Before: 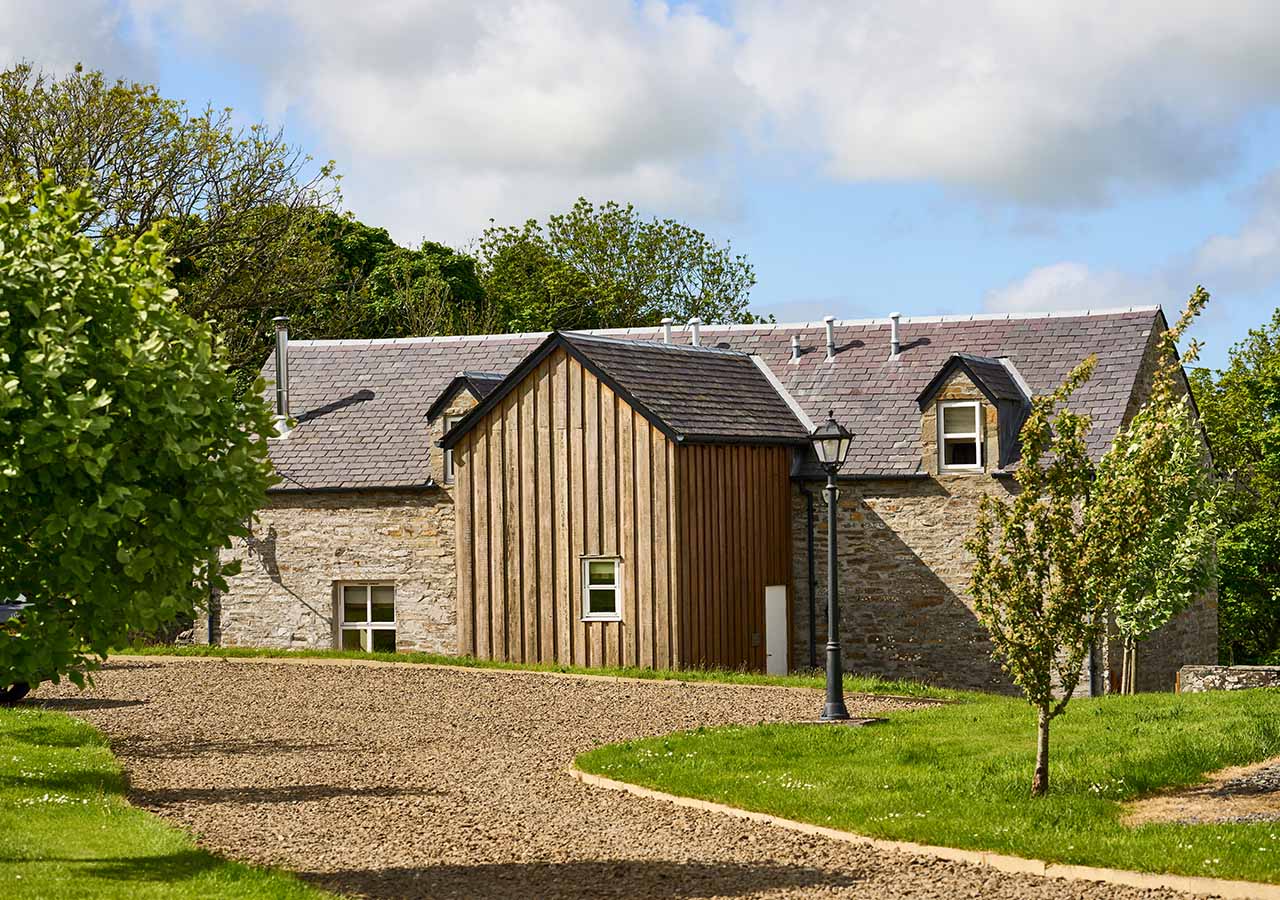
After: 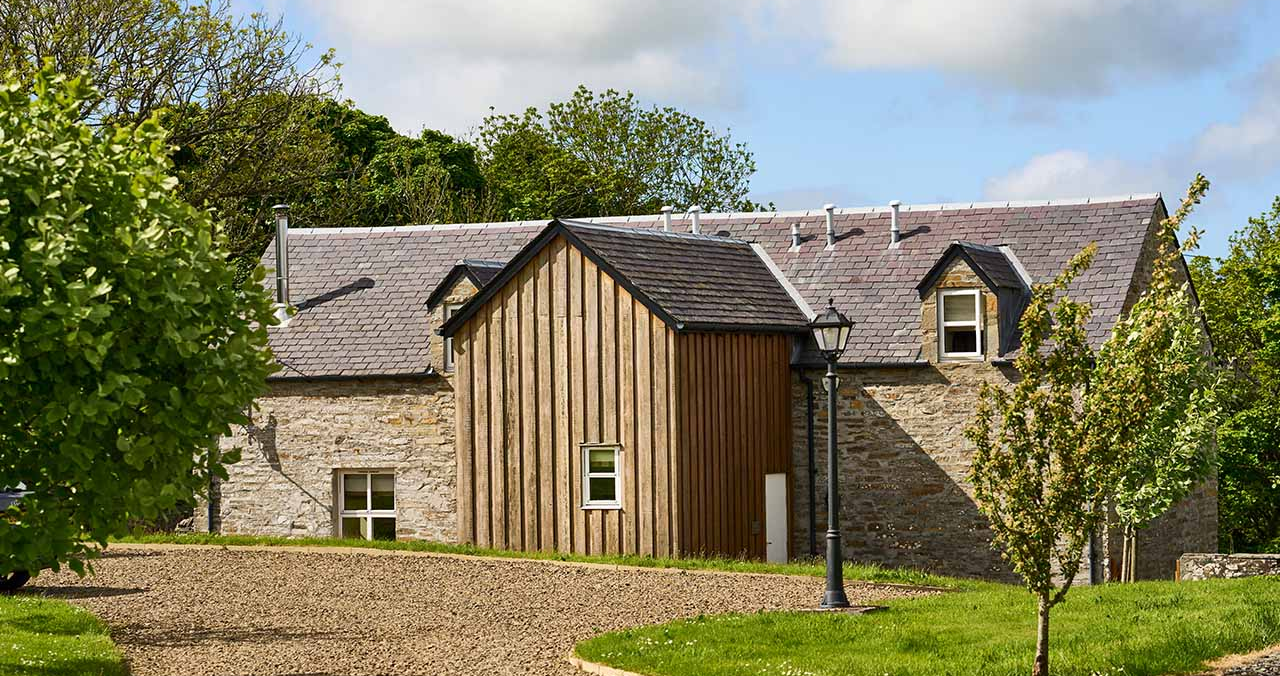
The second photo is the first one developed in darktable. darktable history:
crop and rotate: top 12.538%, bottom 12.264%
